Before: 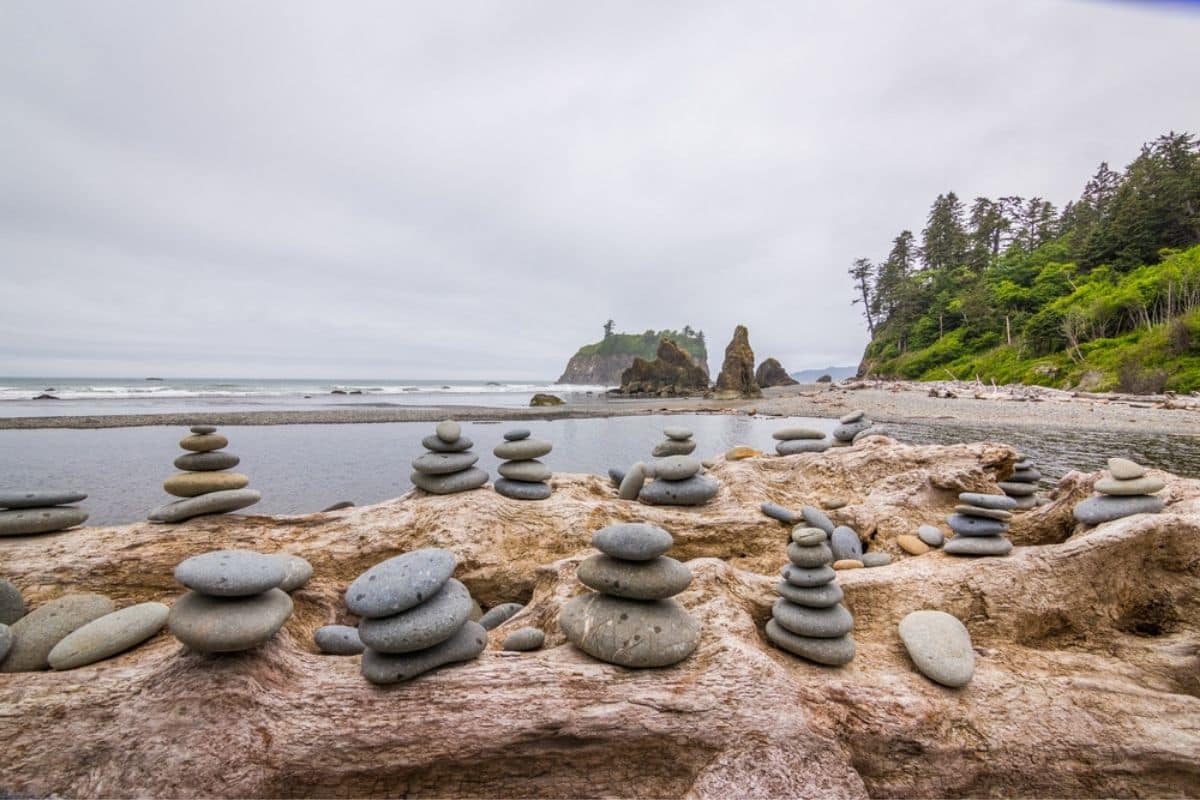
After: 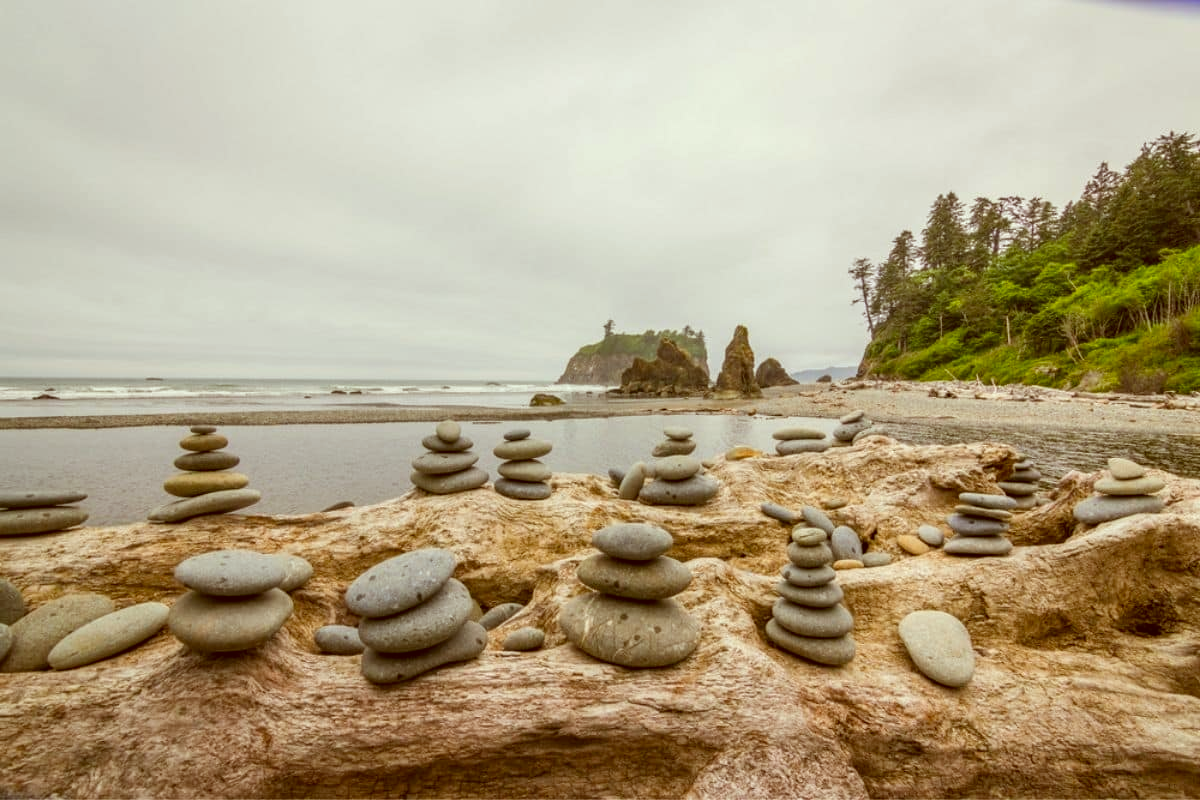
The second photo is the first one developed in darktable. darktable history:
color correction: highlights a* -5.94, highlights b* 9.48, shadows a* 10.12, shadows b* 23.94
